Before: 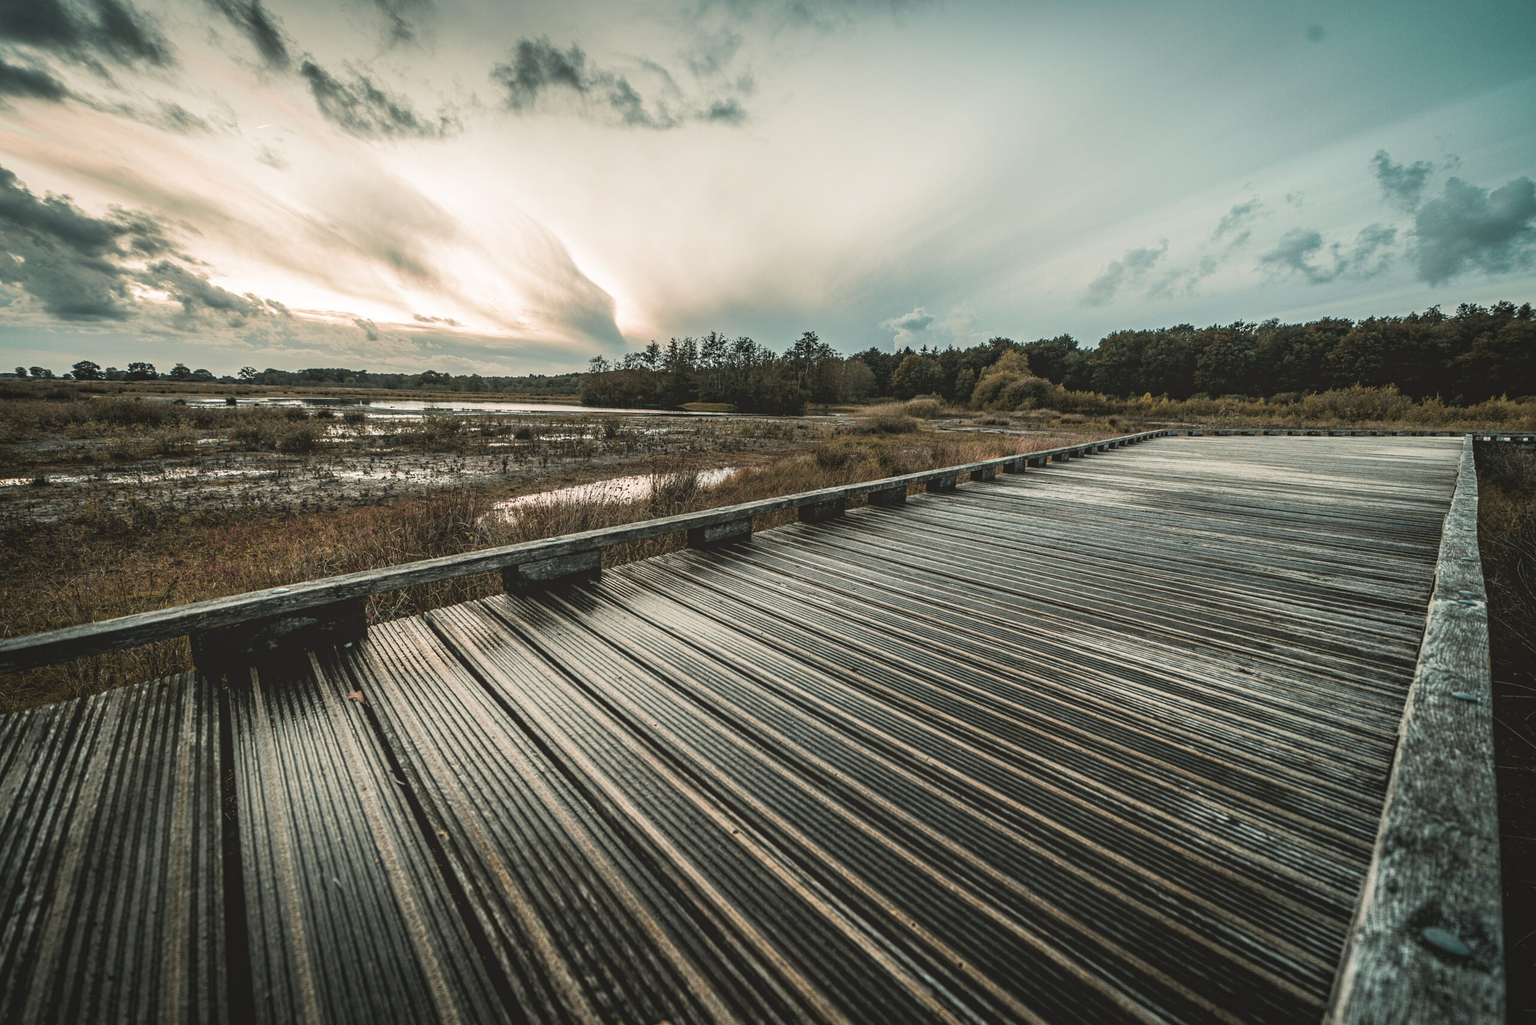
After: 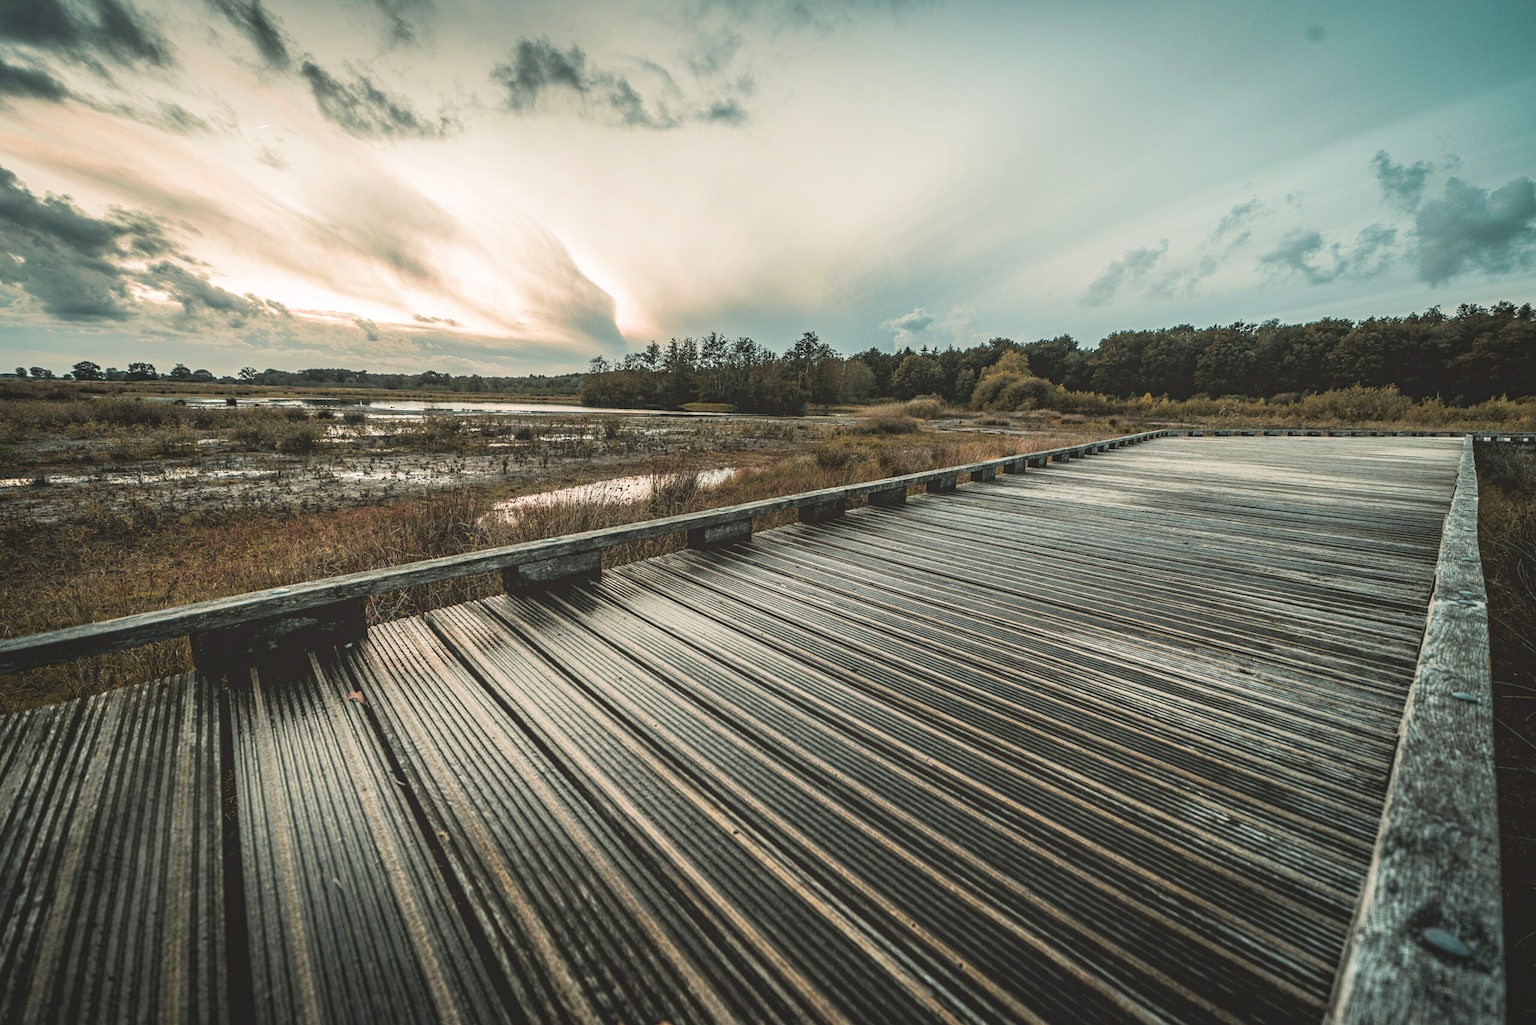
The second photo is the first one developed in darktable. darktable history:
contrast brightness saturation: contrast 0.028, brightness 0.062, saturation 0.127
